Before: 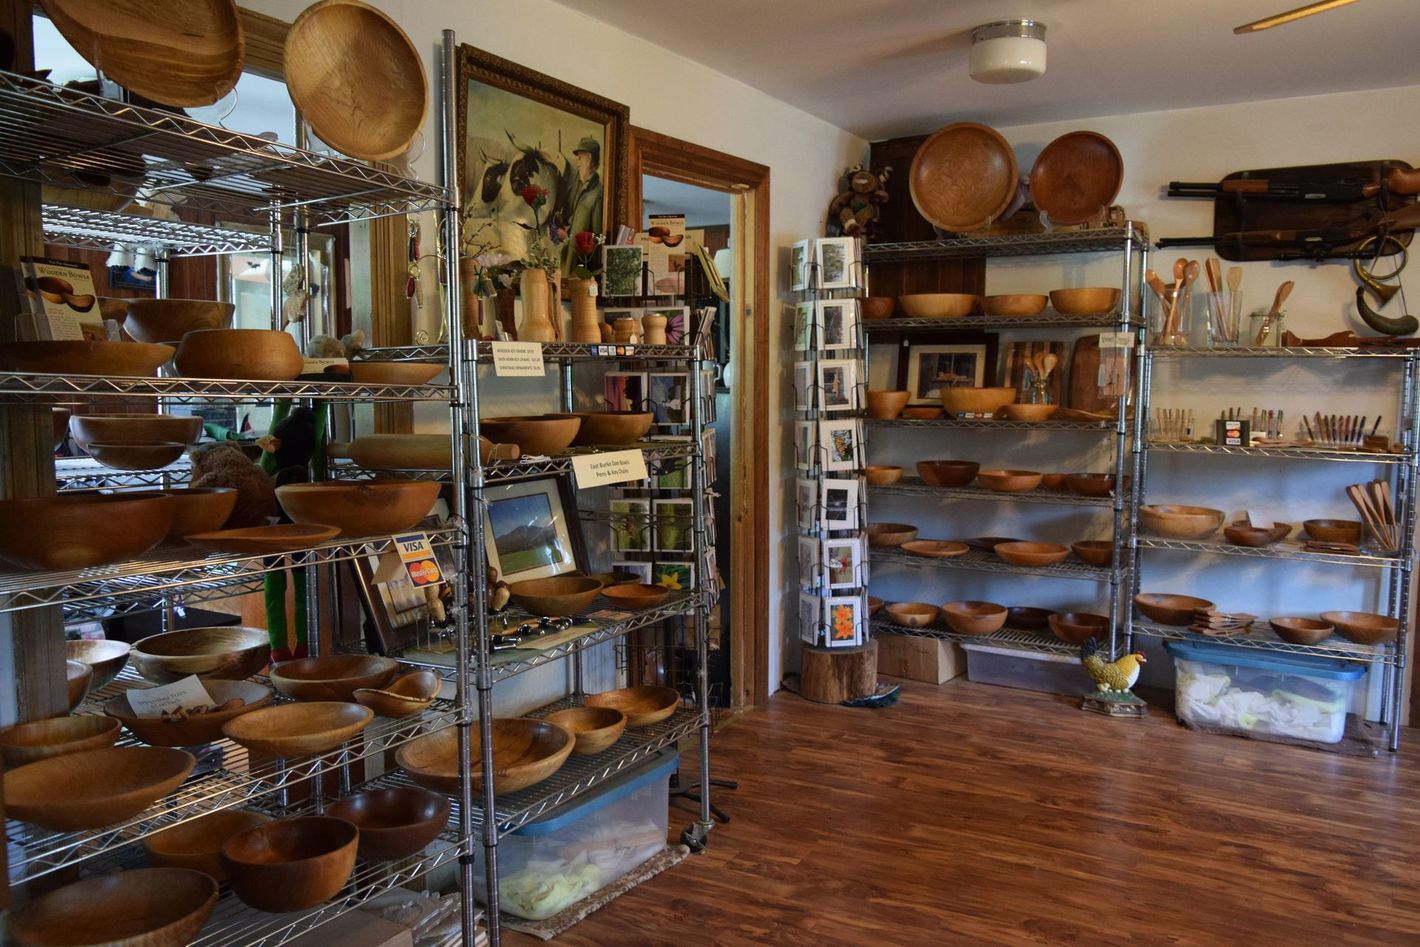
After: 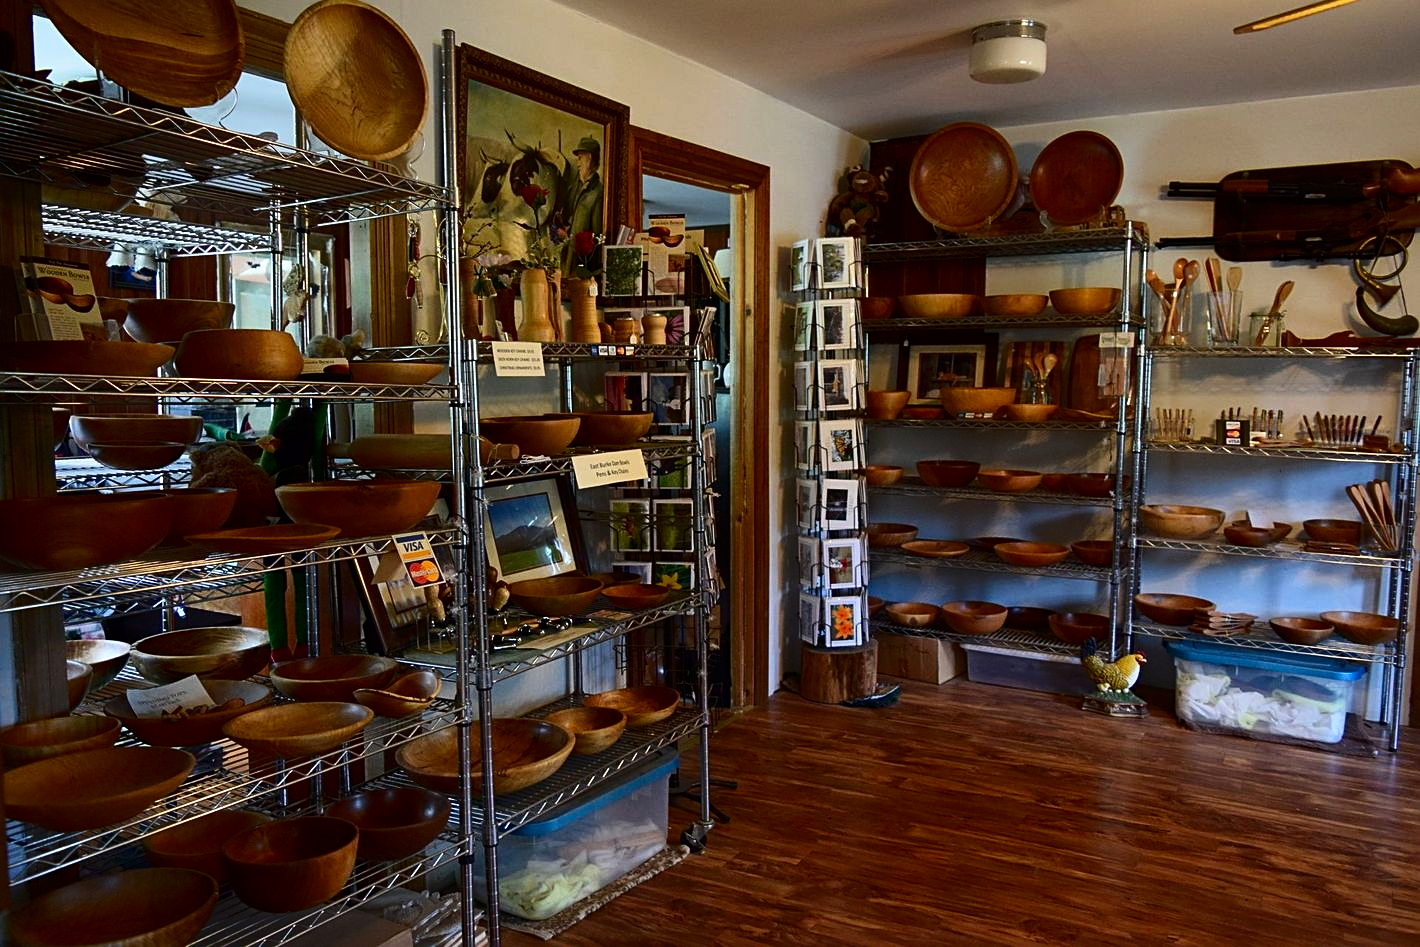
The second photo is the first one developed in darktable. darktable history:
contrast brightness saturation: contrast 0.19, brightness -0.11, saturation 0.21
sharpen: on, module defaults
